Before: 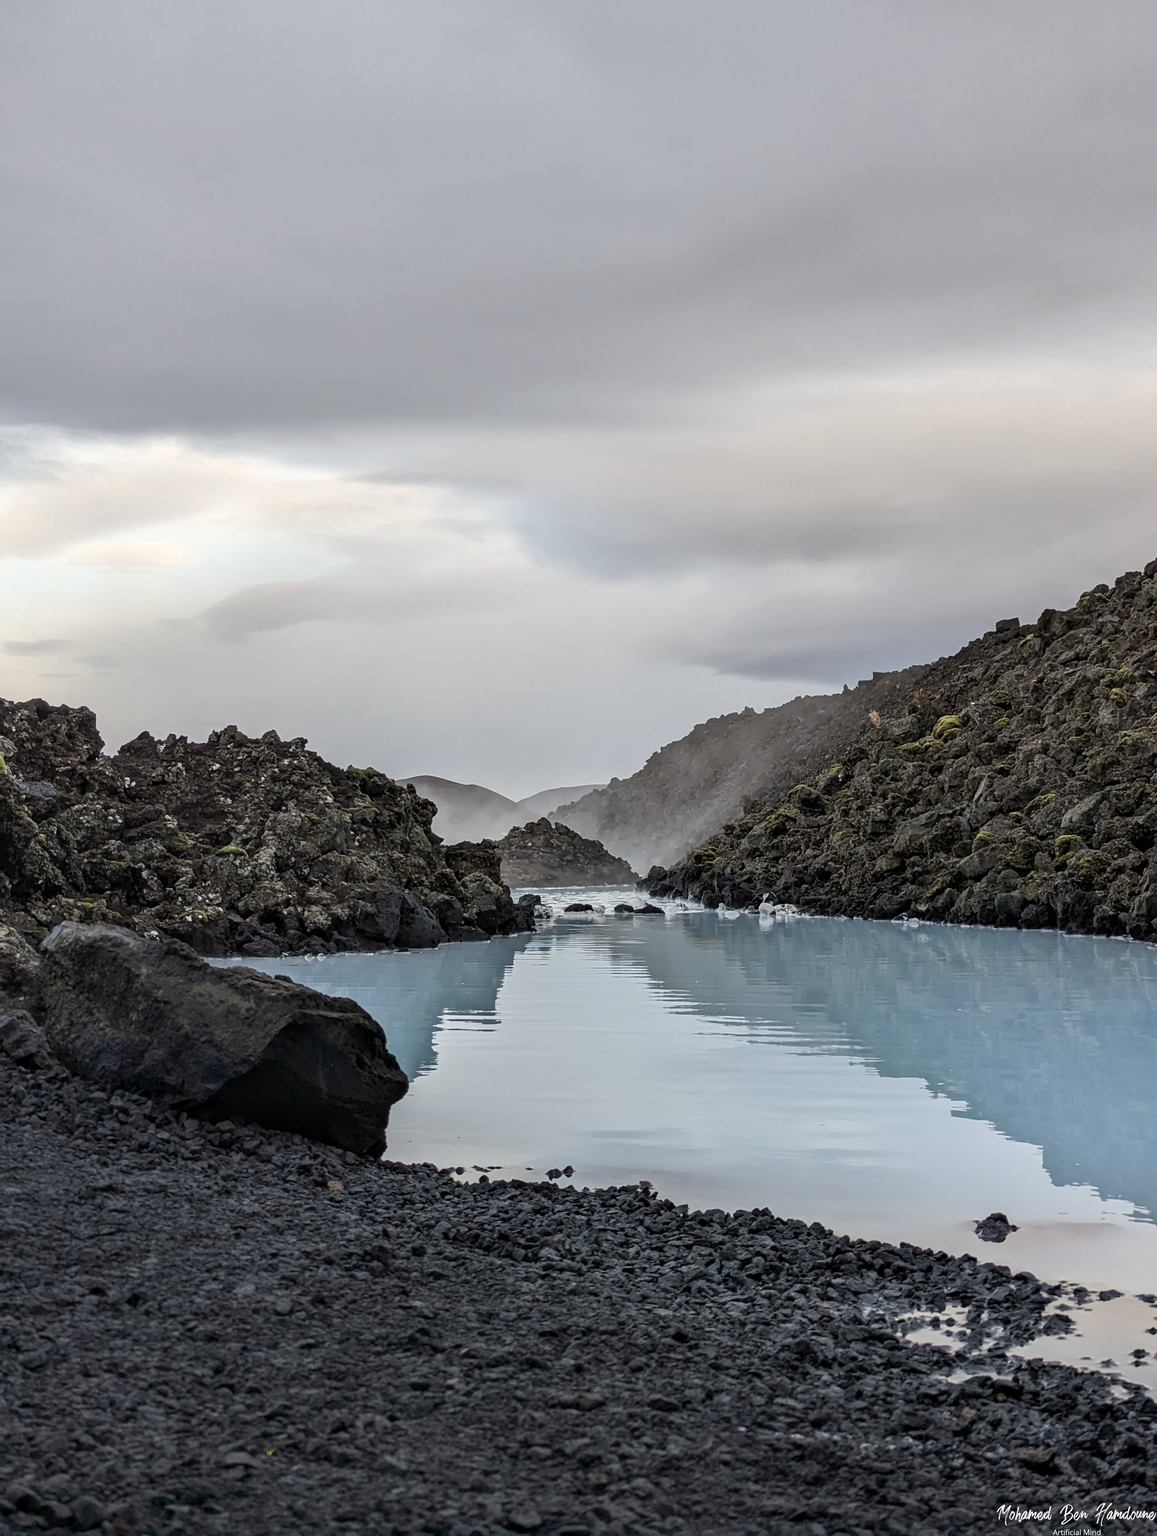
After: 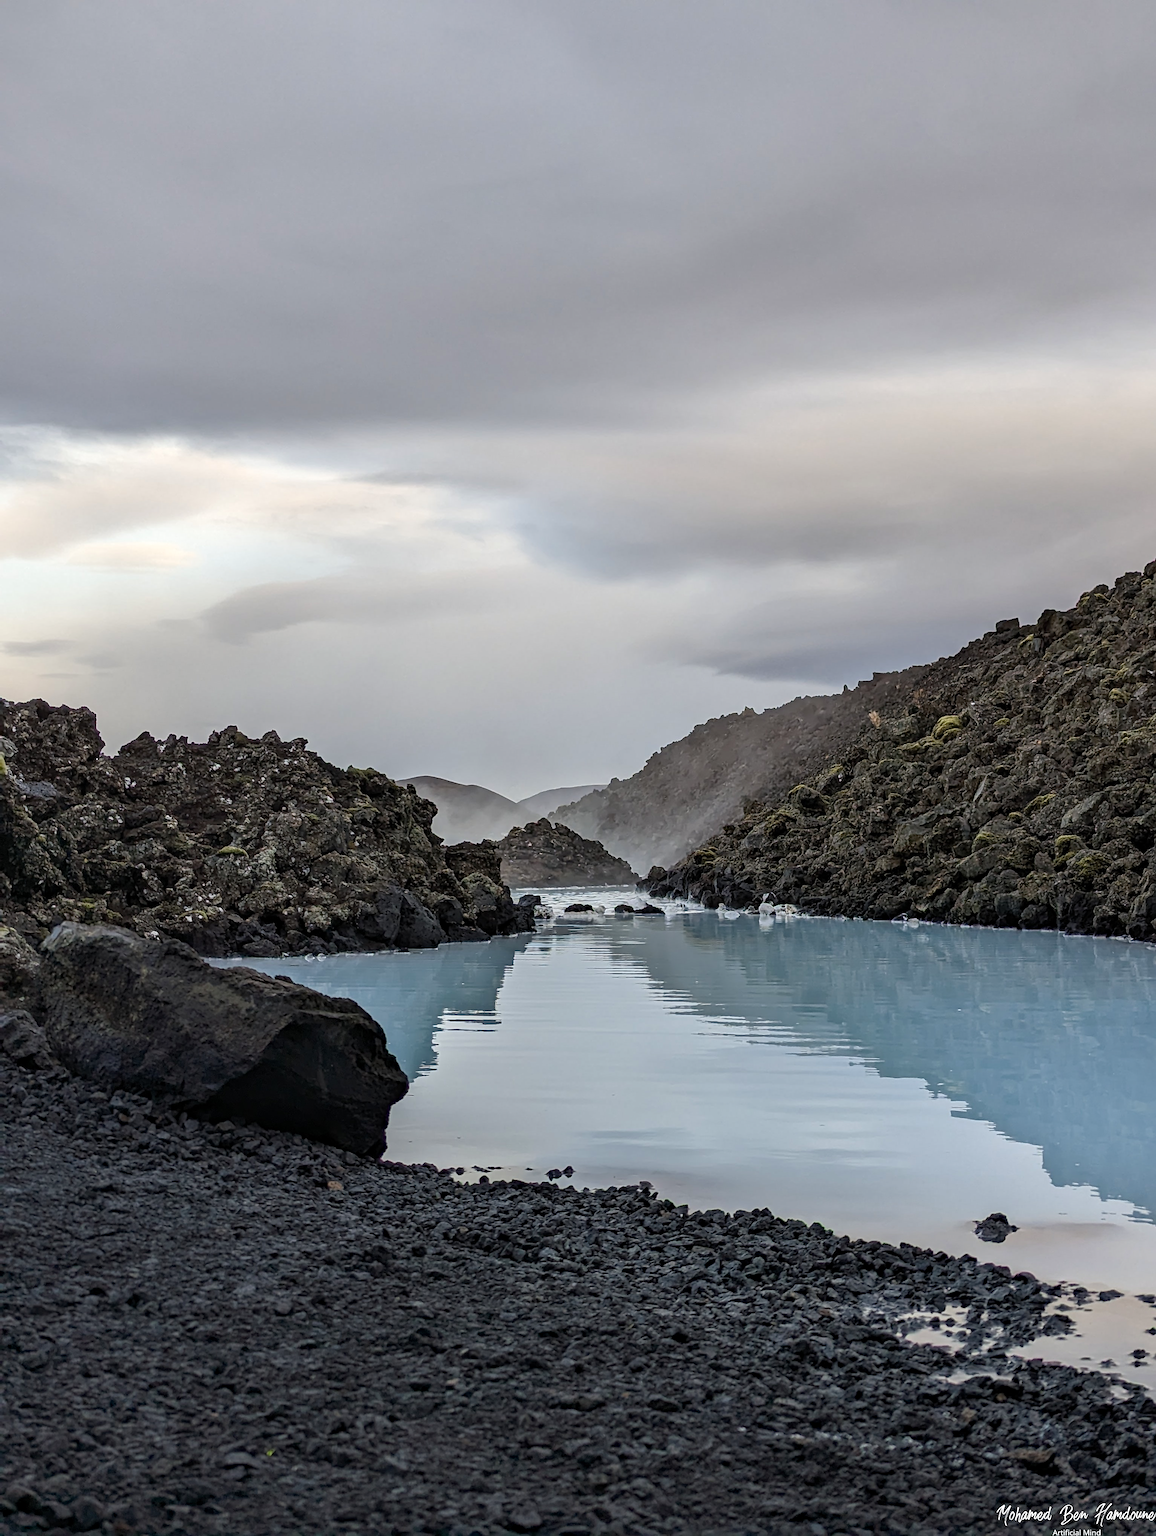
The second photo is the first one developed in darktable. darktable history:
sharpen: radius 1
haze removal: compatibility mode true, adaptive false
